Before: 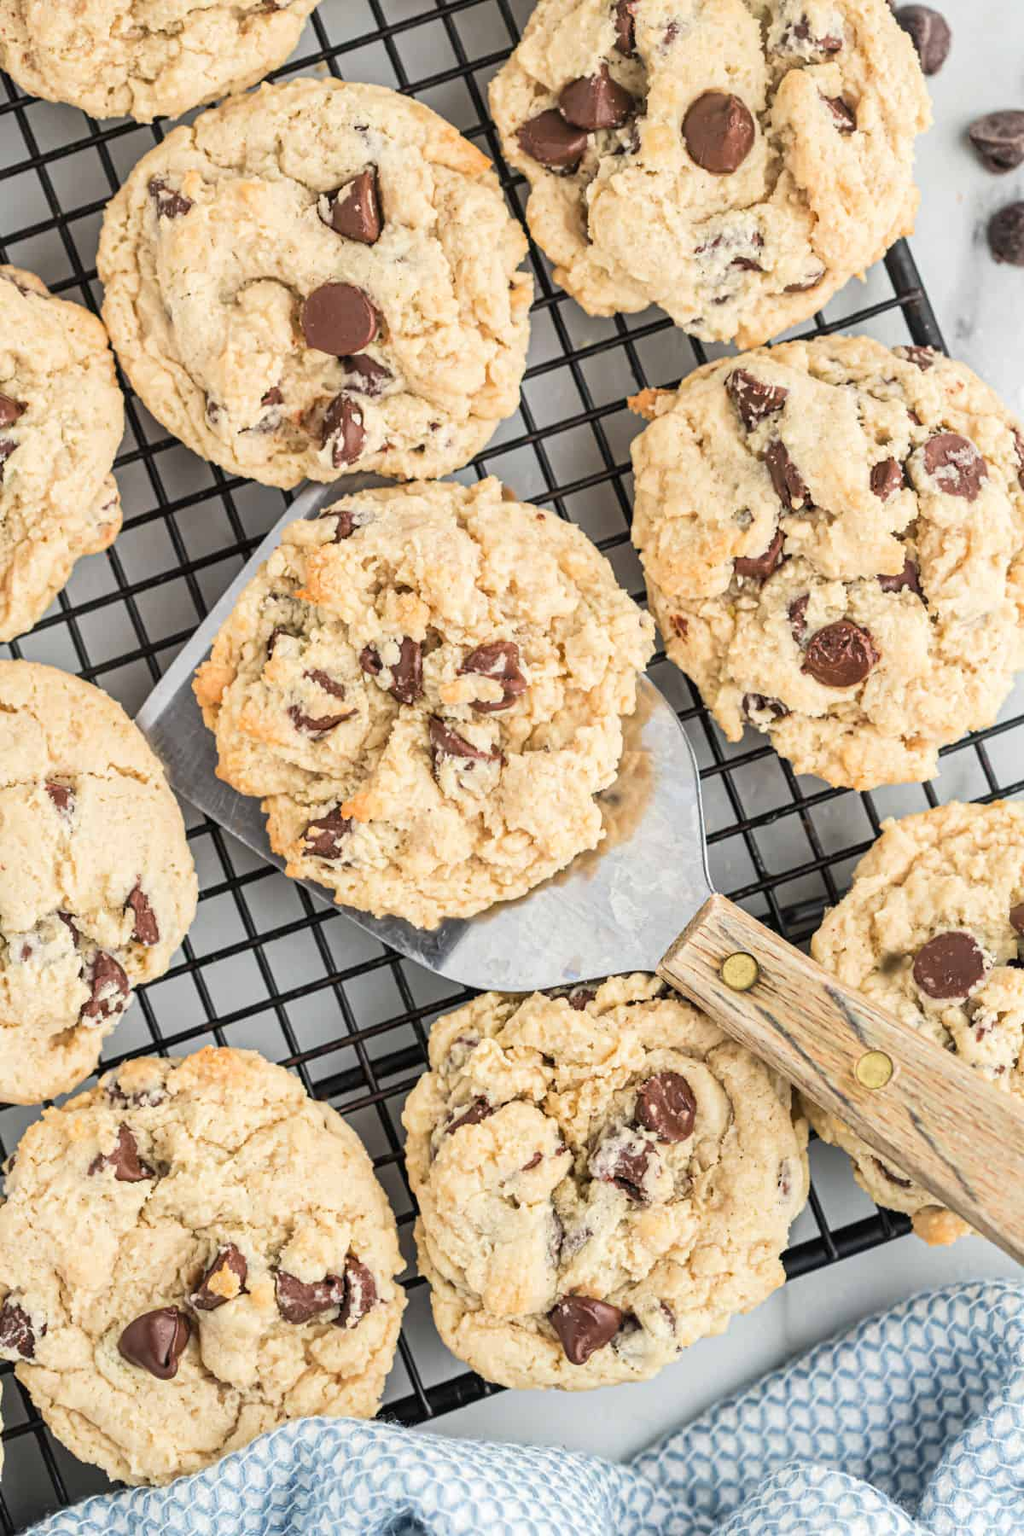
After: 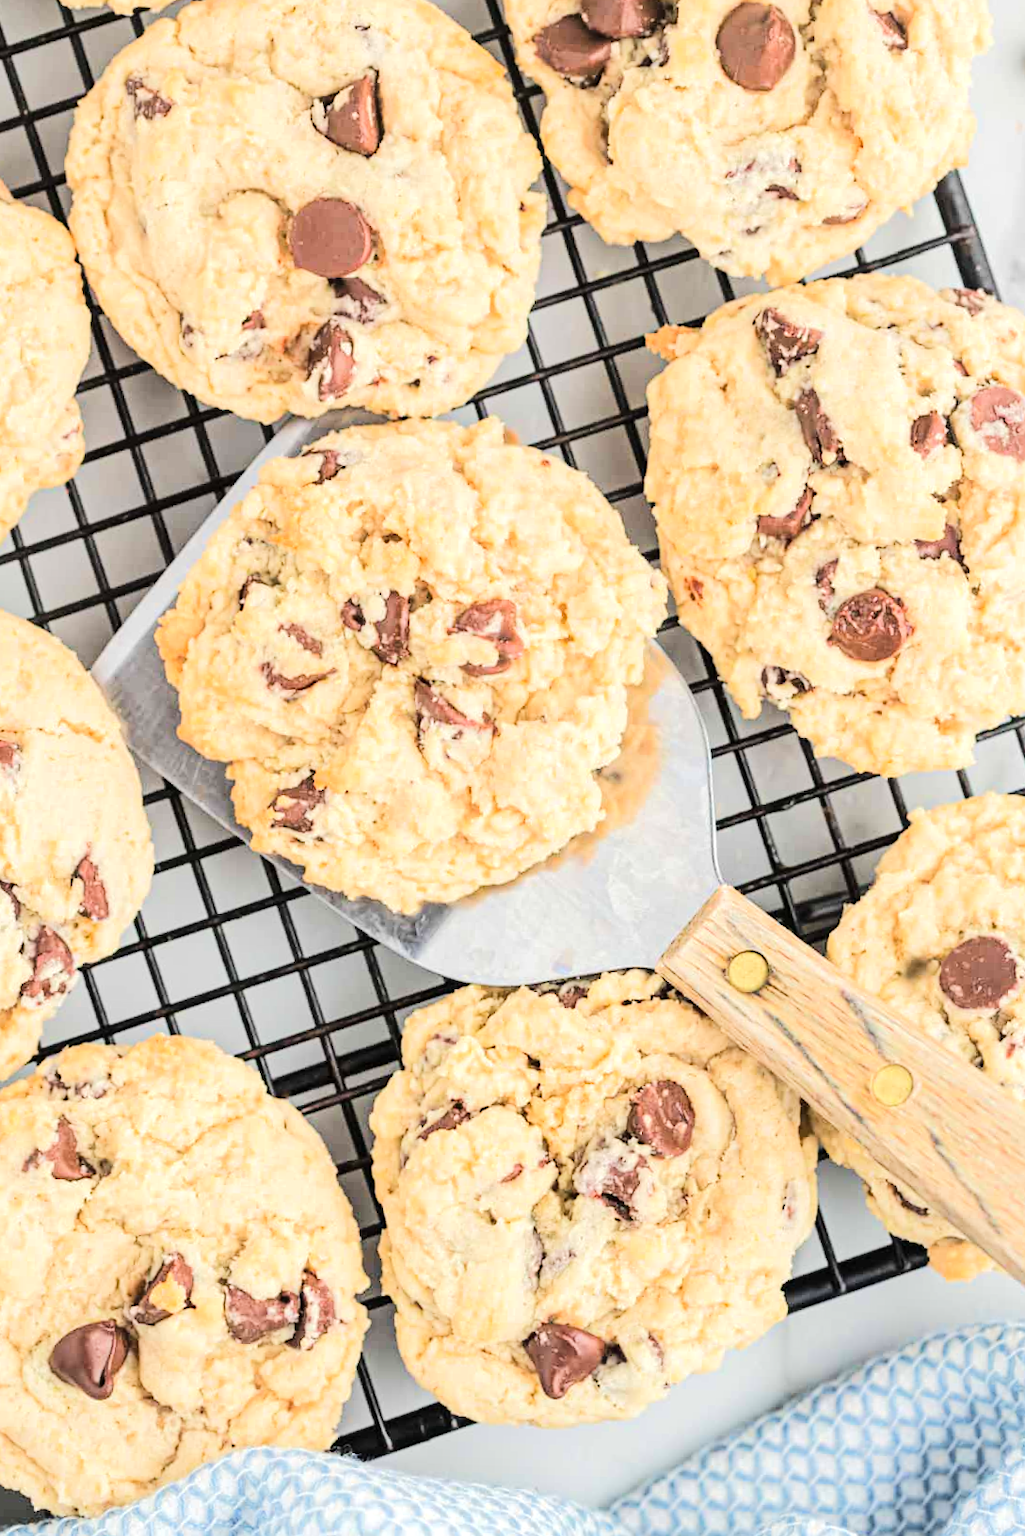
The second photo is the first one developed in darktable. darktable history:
crop and rotate: angle -1.94°, left 3.15%, top 4.211%, right 1.437%, bottom 0.503%
tone equalizer: -7 EV 0.16 EV, -6 EV 0.635 EV, -5 EV 1.16 EV, -4 EV 1.36 EV, -3 EV 1.16 EV, -2 EV 0.6 EV, -1 EV 0.149 EV, edges refinement/feathering 500, mask exposure compensation -1.57 EV, preserve details no
